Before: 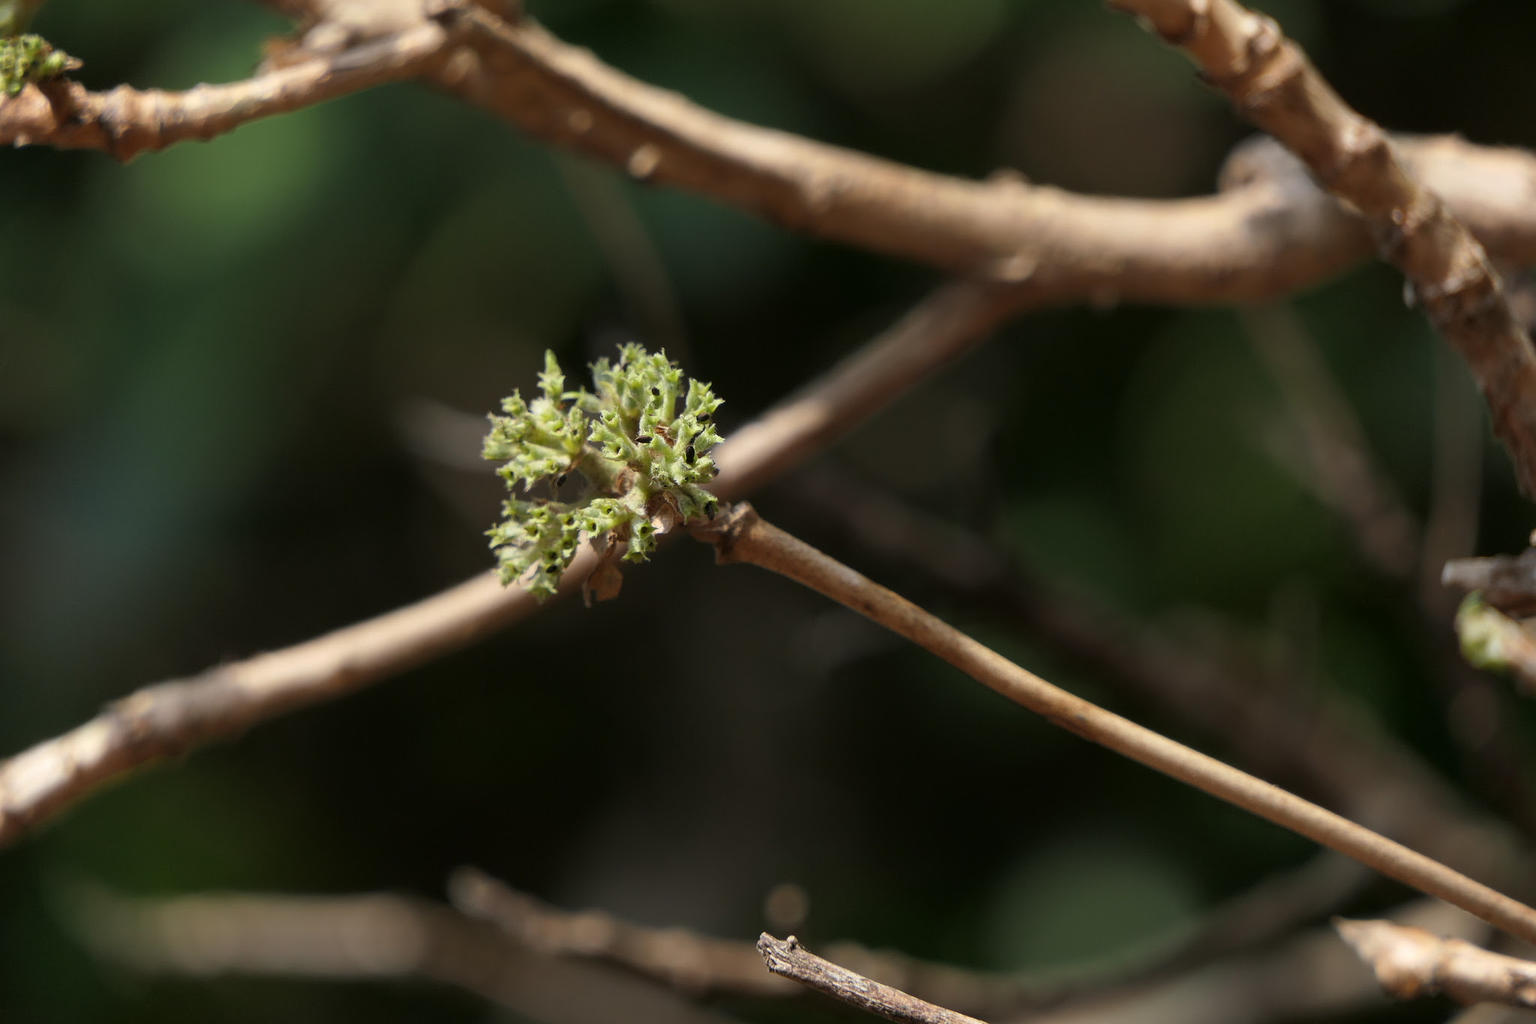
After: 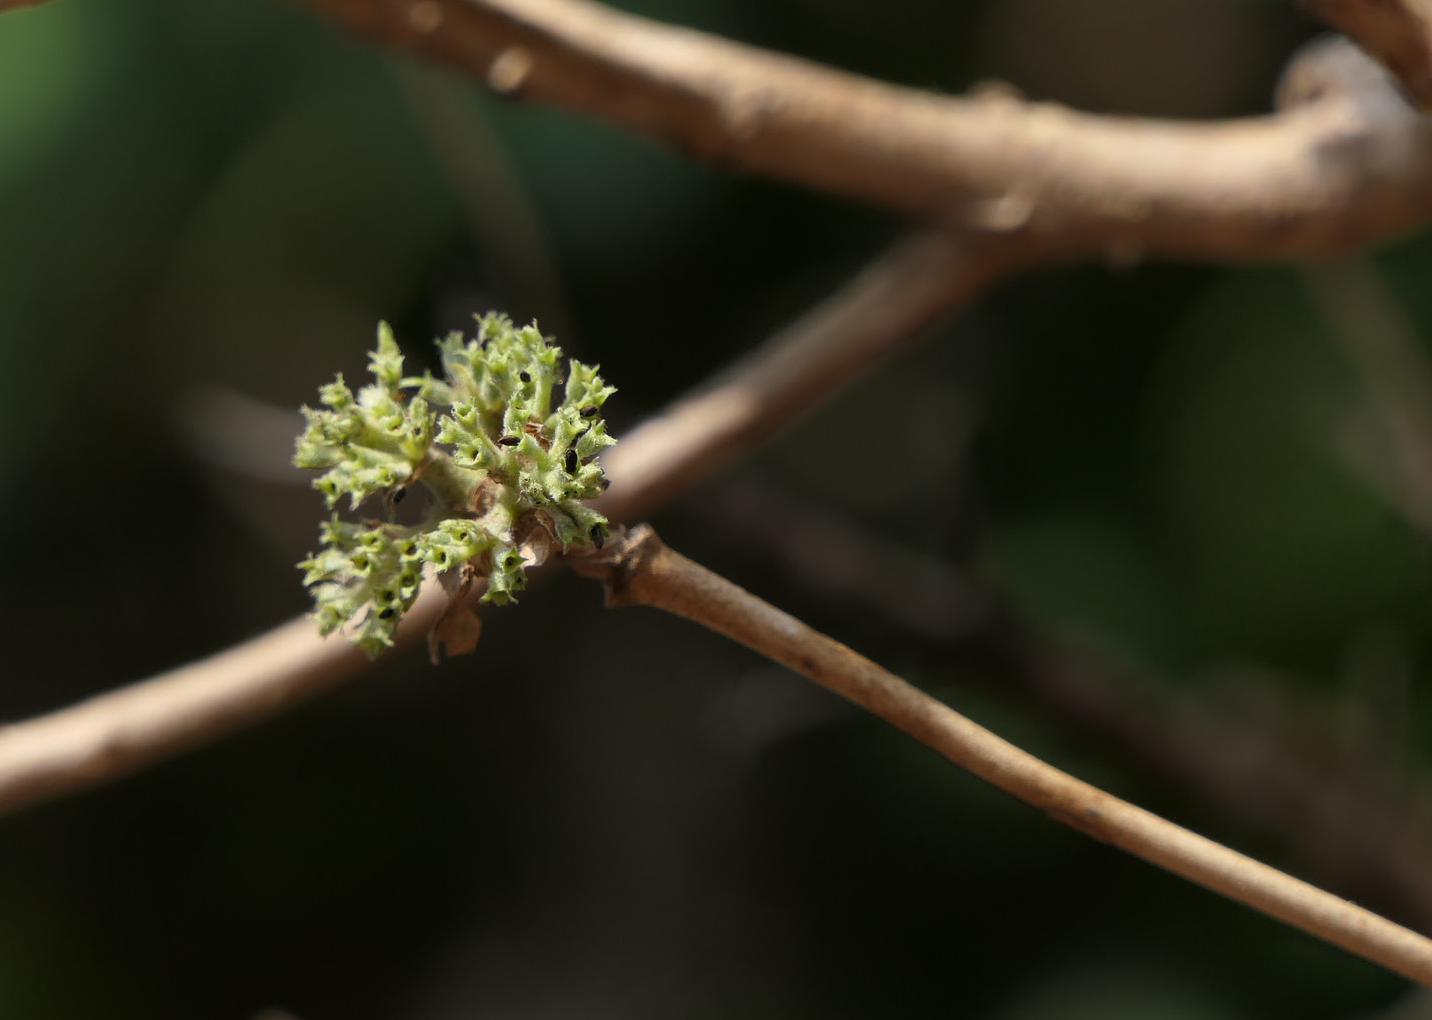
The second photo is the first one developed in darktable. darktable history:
bloom: size 3%, threshold 100%, strength 0%
crop and rotate: left 17.046%, top 10.659%, right 12.989%, bottom 14.553%
tone equalizer: on, module defaults
